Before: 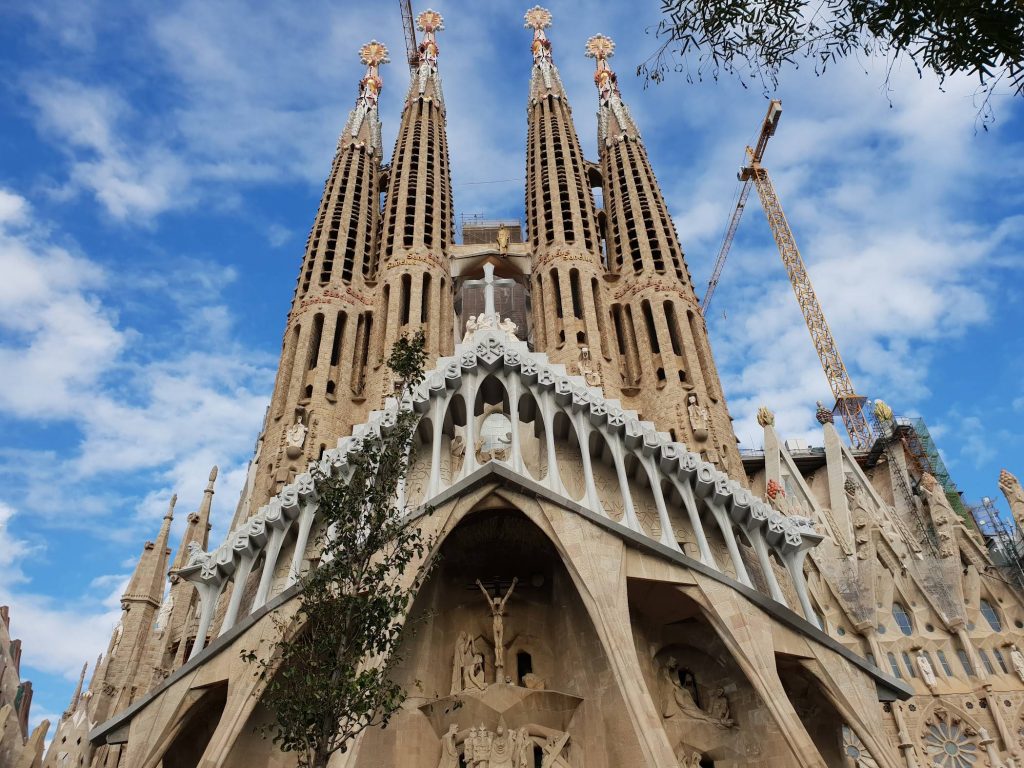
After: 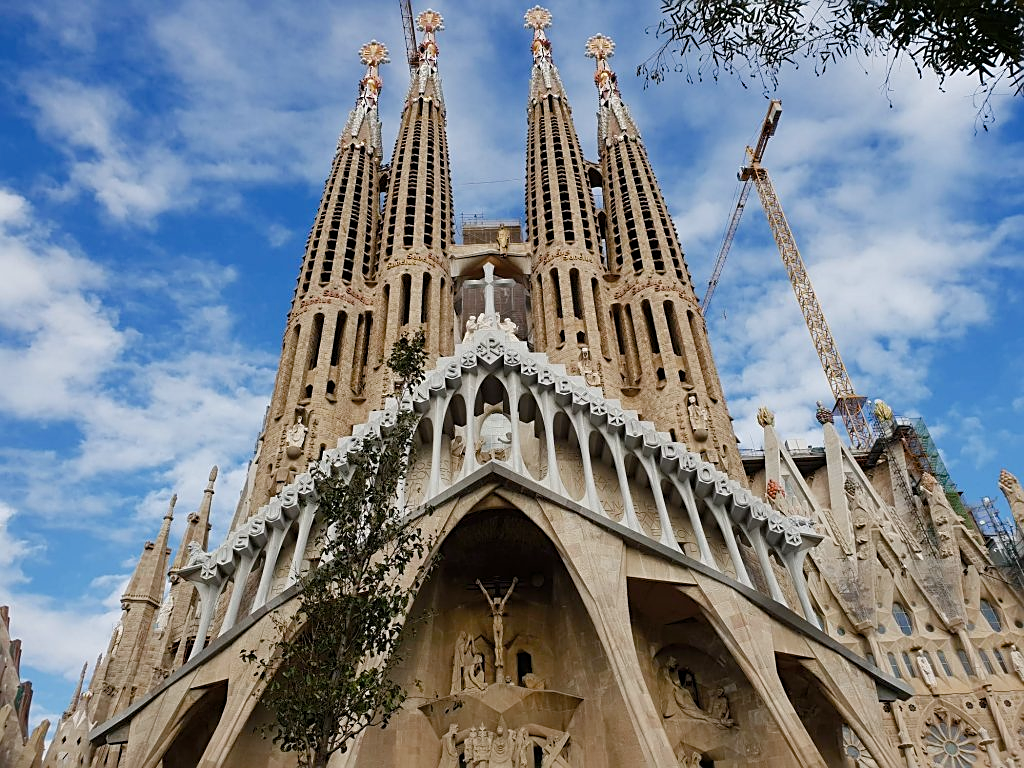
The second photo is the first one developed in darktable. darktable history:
exposure: exposure -0.048 EV, compensate highlight preservation false
contrast brightness saturation: saturation -0.17
color balance rgb: perceptual saturation grading › global saturation 20%, perceptual saturation grading › highlights -25%, perceptual saturation grading › shadows 50%
sharpen: on, module defaults
